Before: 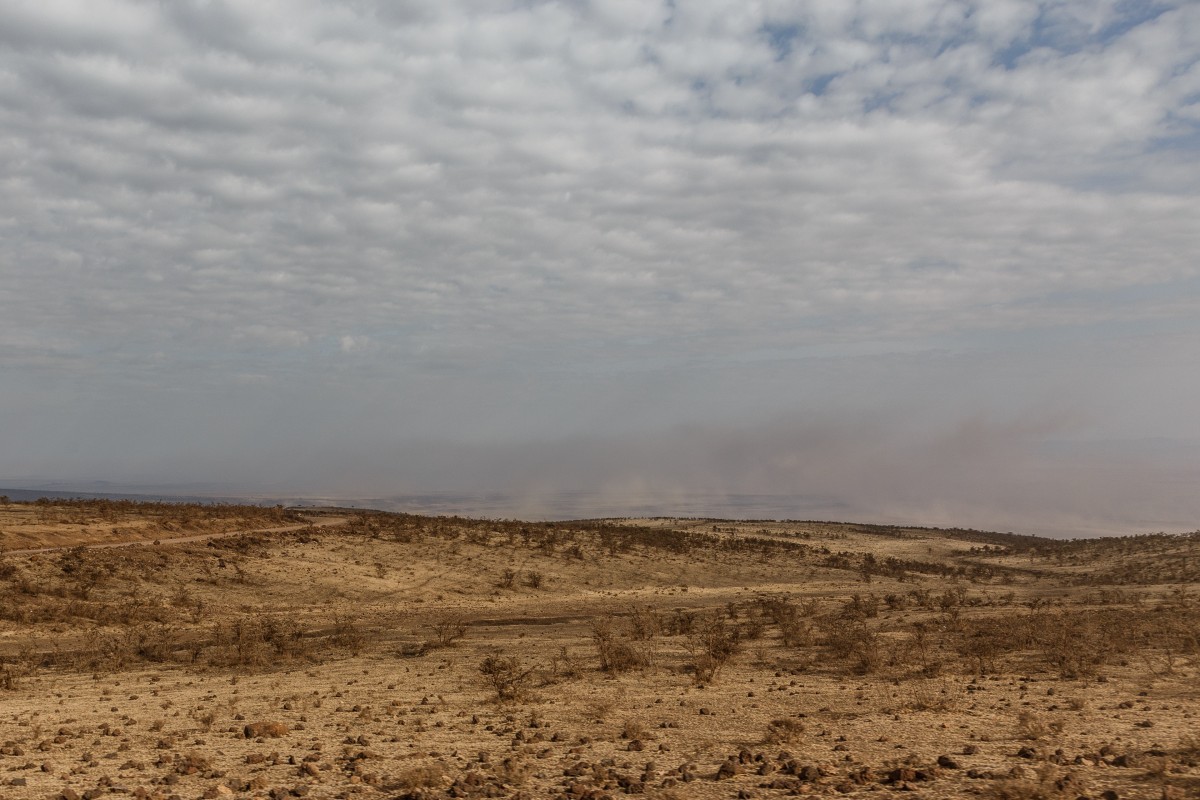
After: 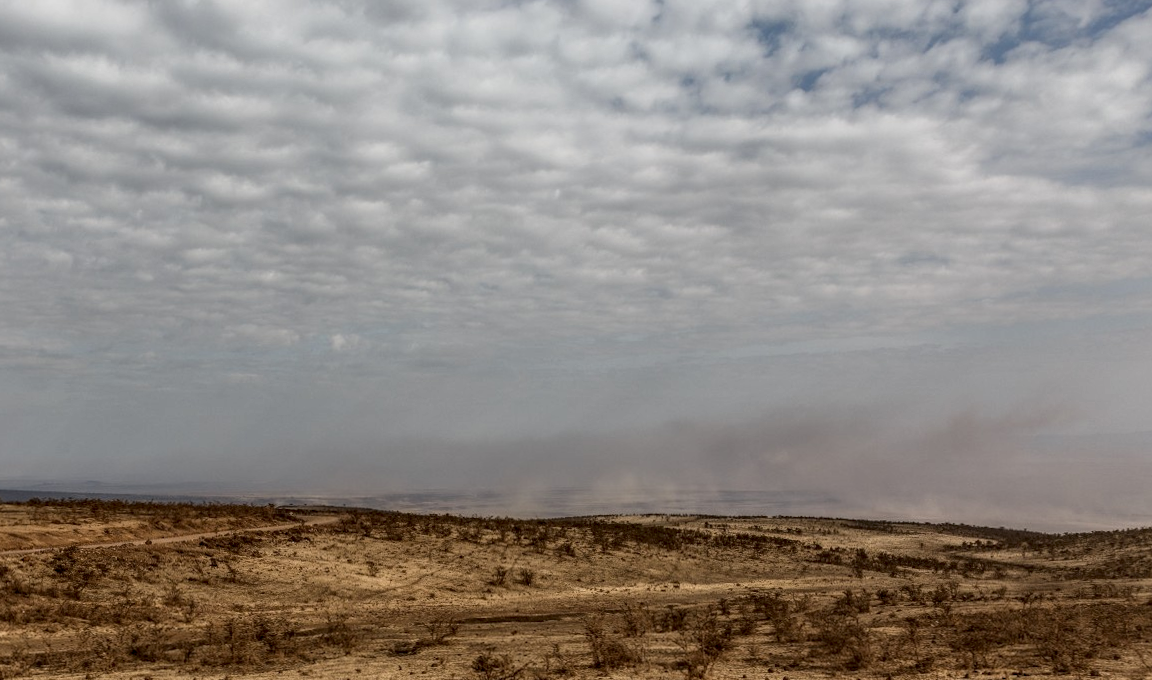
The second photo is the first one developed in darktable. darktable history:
local contrast: highlights 23%, detail 150%
crop and rotate: angle 0.345°, left 0.378%, right 2.714%, bottom 14.185%
